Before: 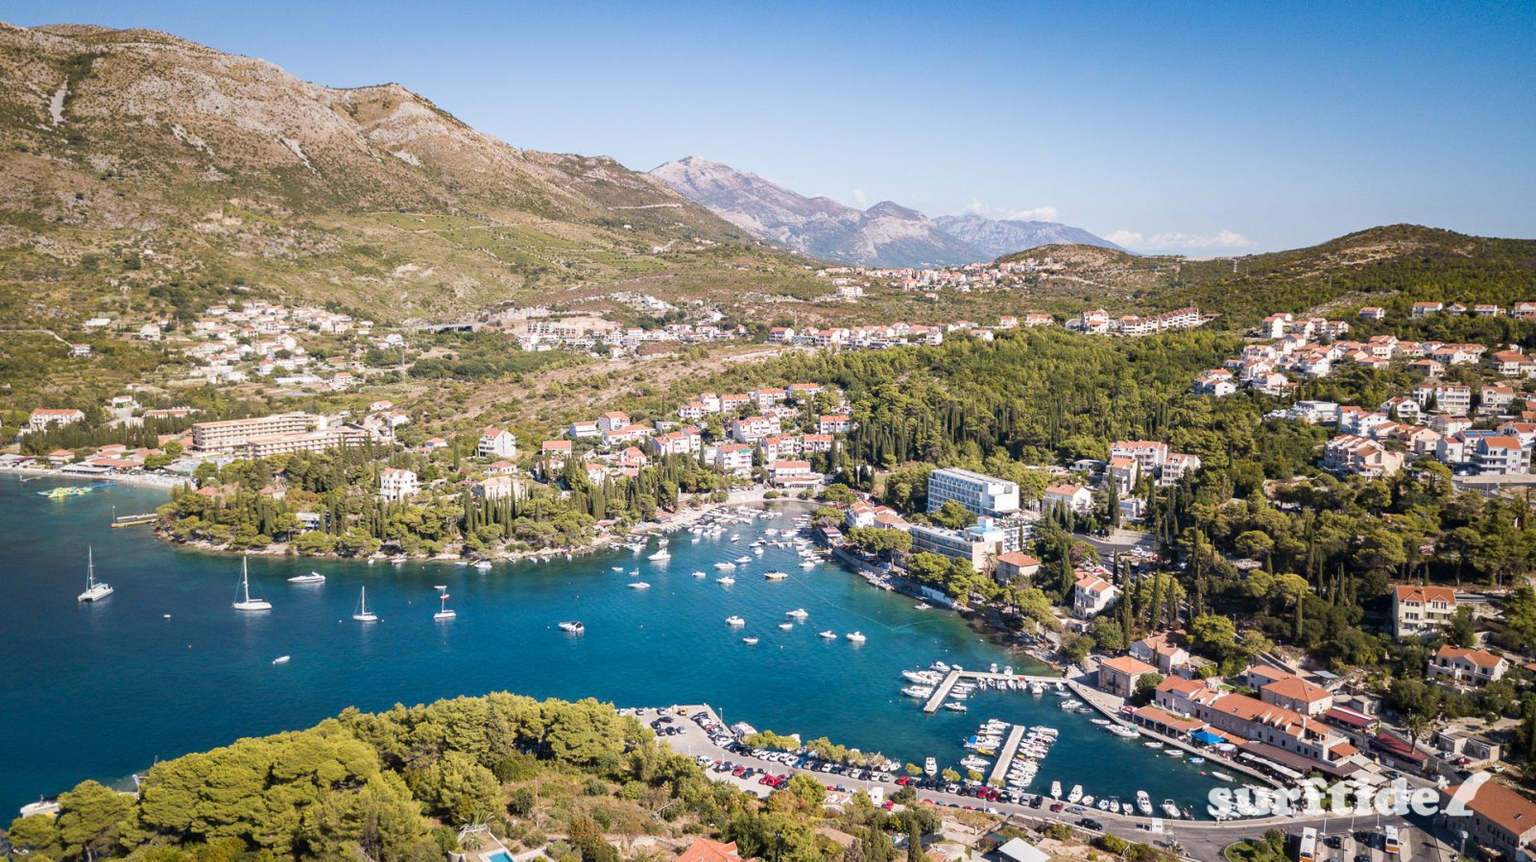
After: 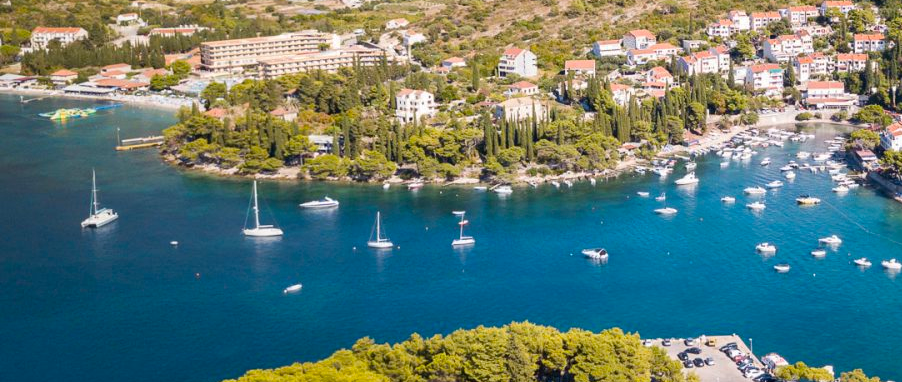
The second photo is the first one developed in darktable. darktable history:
crop: top 44.483%, right 43.593%, bottom 12.892%
color balance: output saturation 120%
